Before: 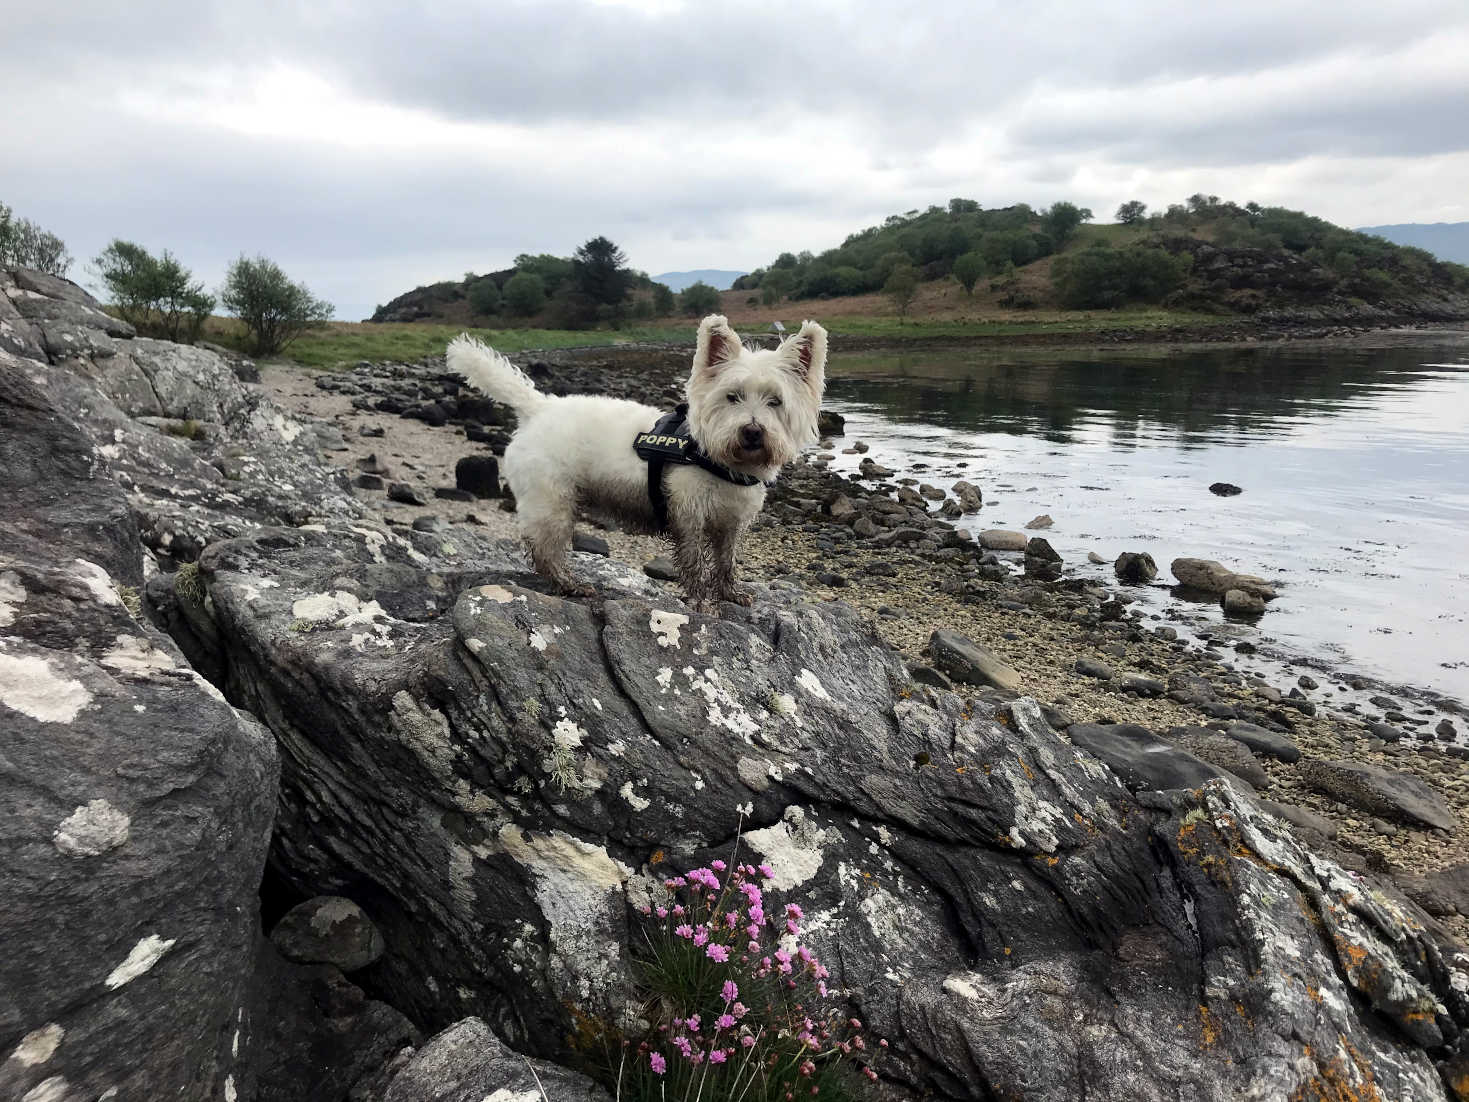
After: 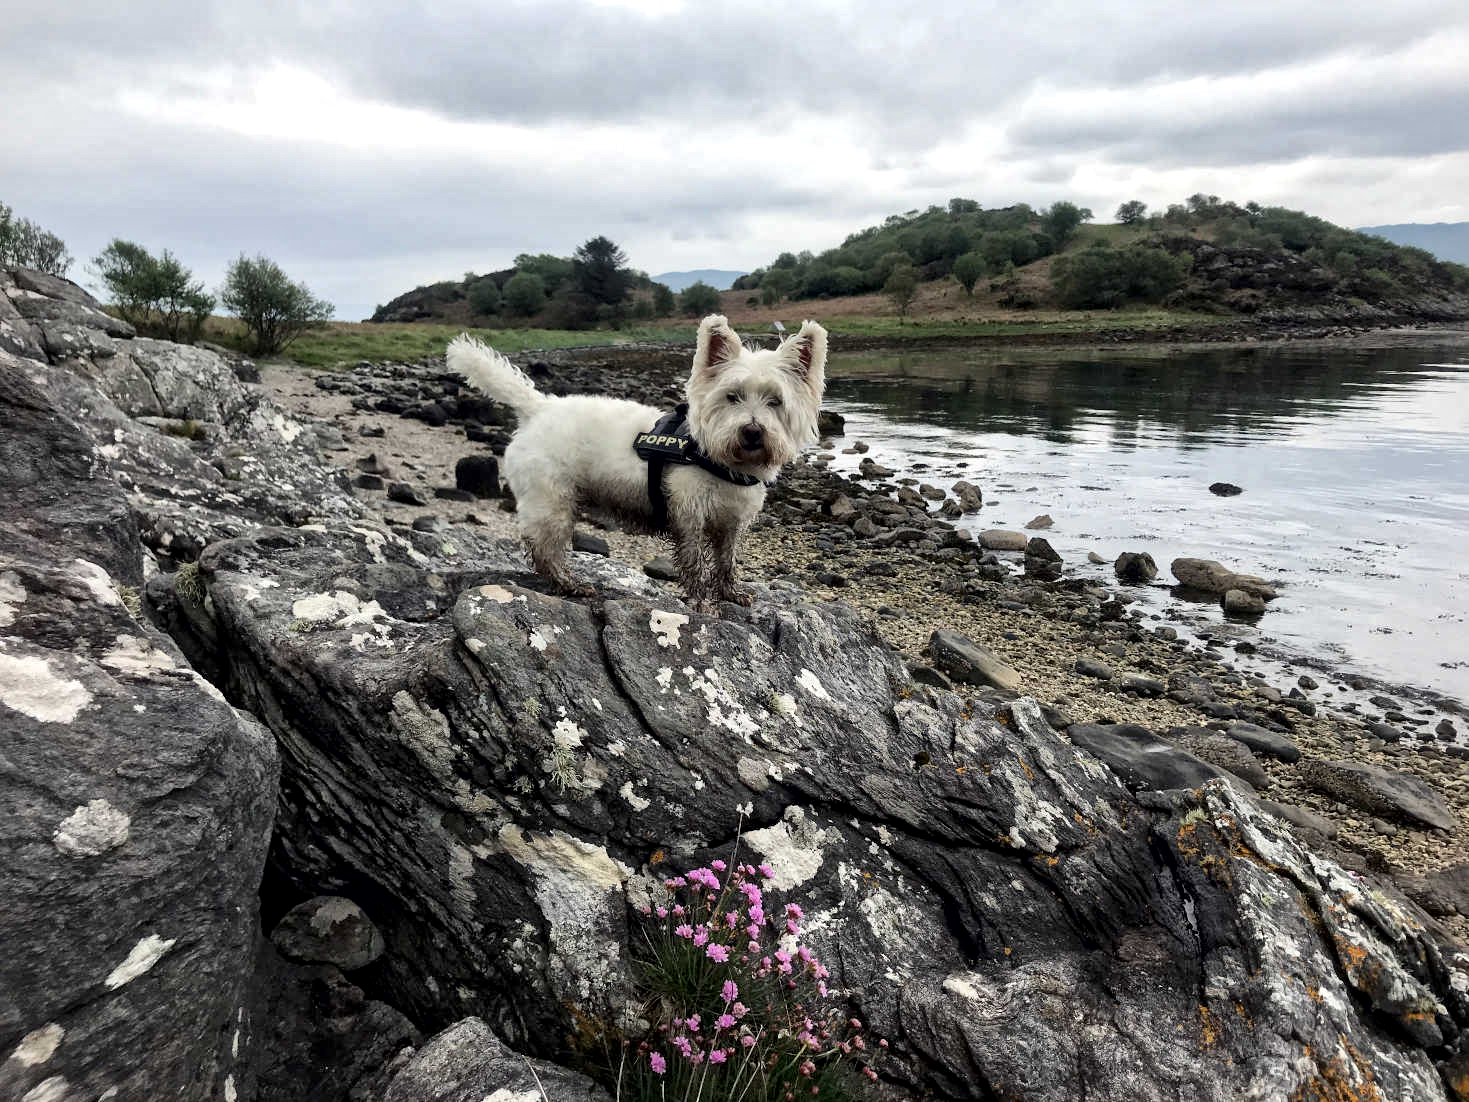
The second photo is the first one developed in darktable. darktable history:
local contrast: mode bilateral grid, contrast 21, coarseness 18, detail 164%, midtone range 0.2
